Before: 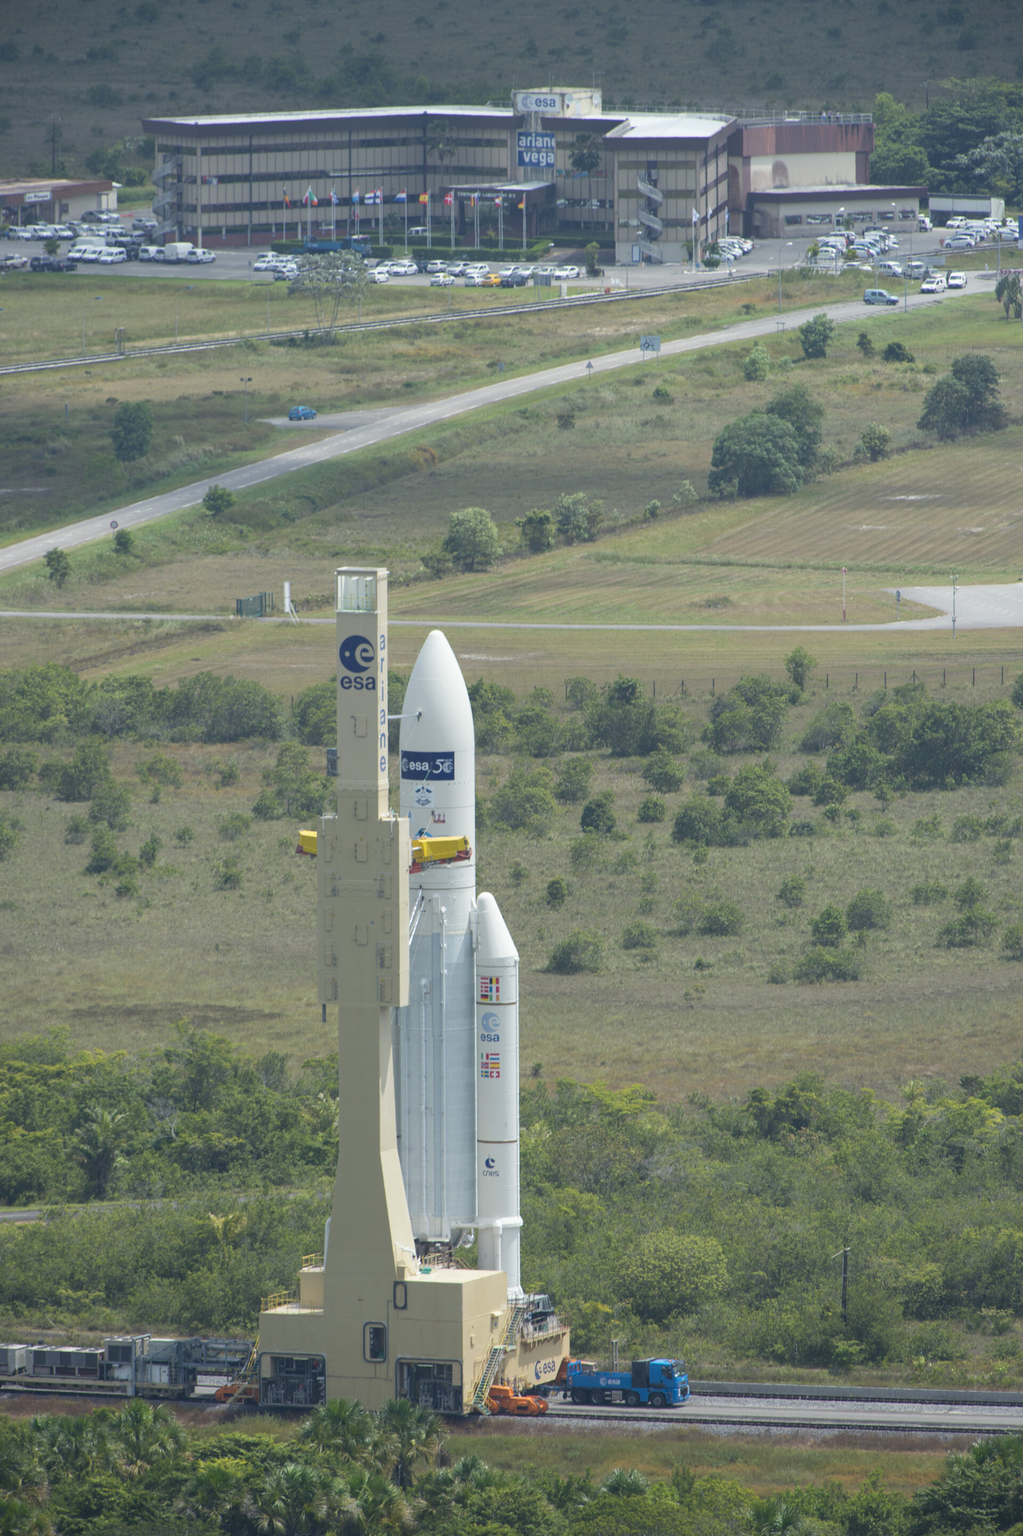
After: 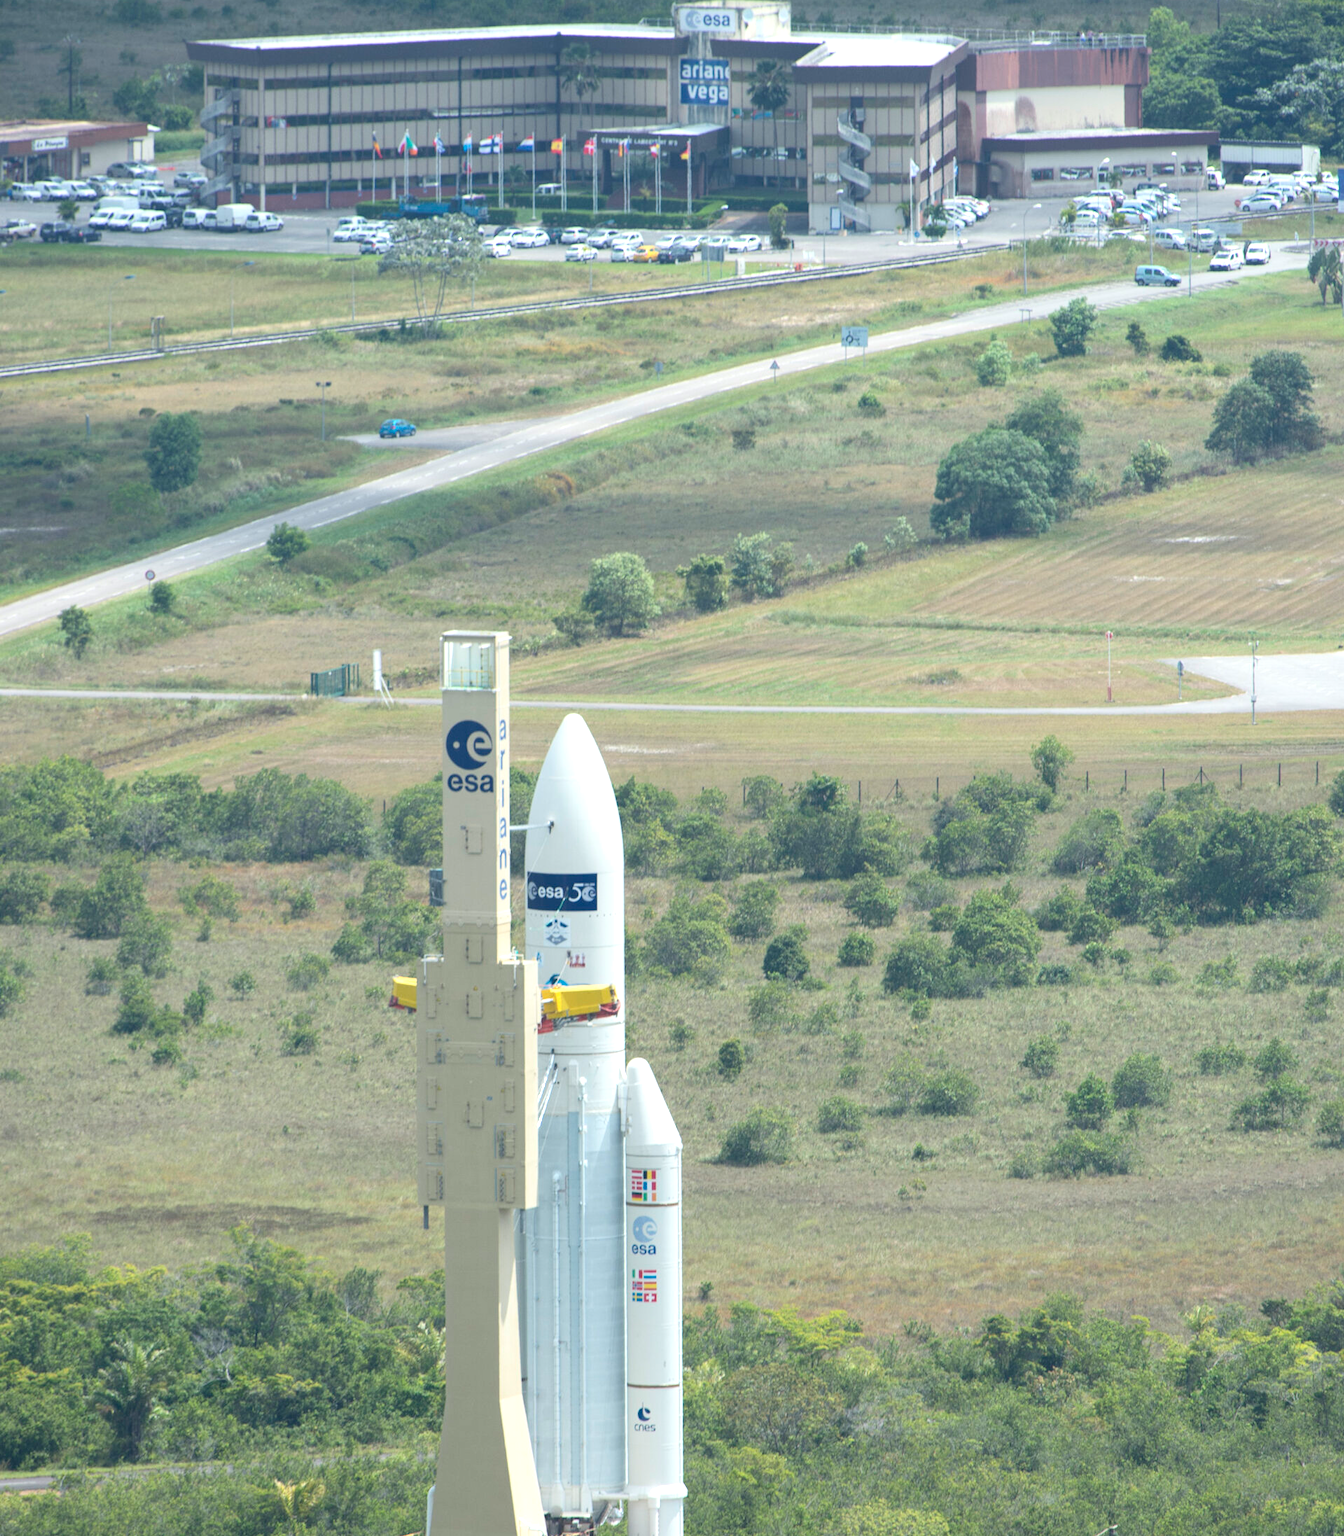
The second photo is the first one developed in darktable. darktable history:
crop: top 5.693%, bottom 18.198%
exposure: black level correction 0, exposure 0.59 EV, compensate exposure bias true, compensate highlight preservation false
contrast brightness saturation: contrast 0.135
